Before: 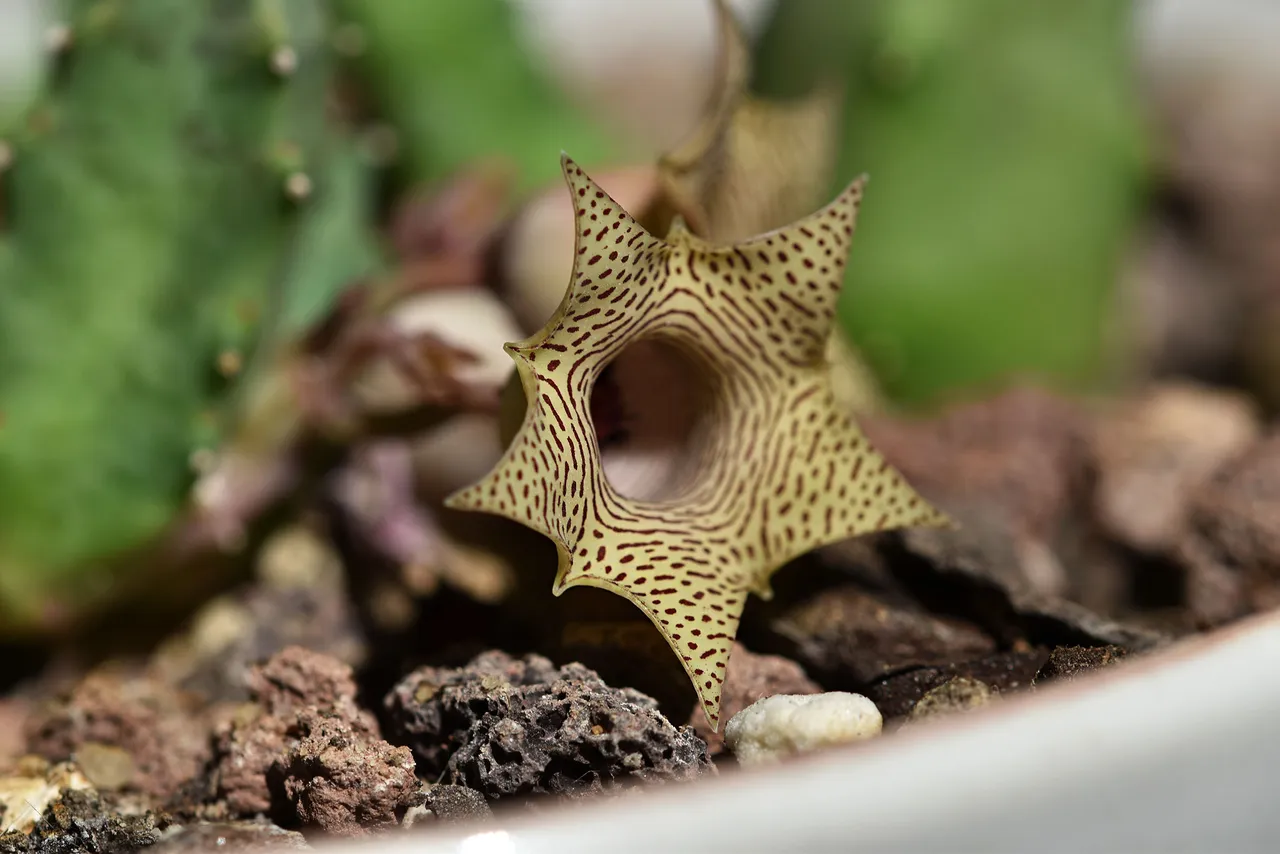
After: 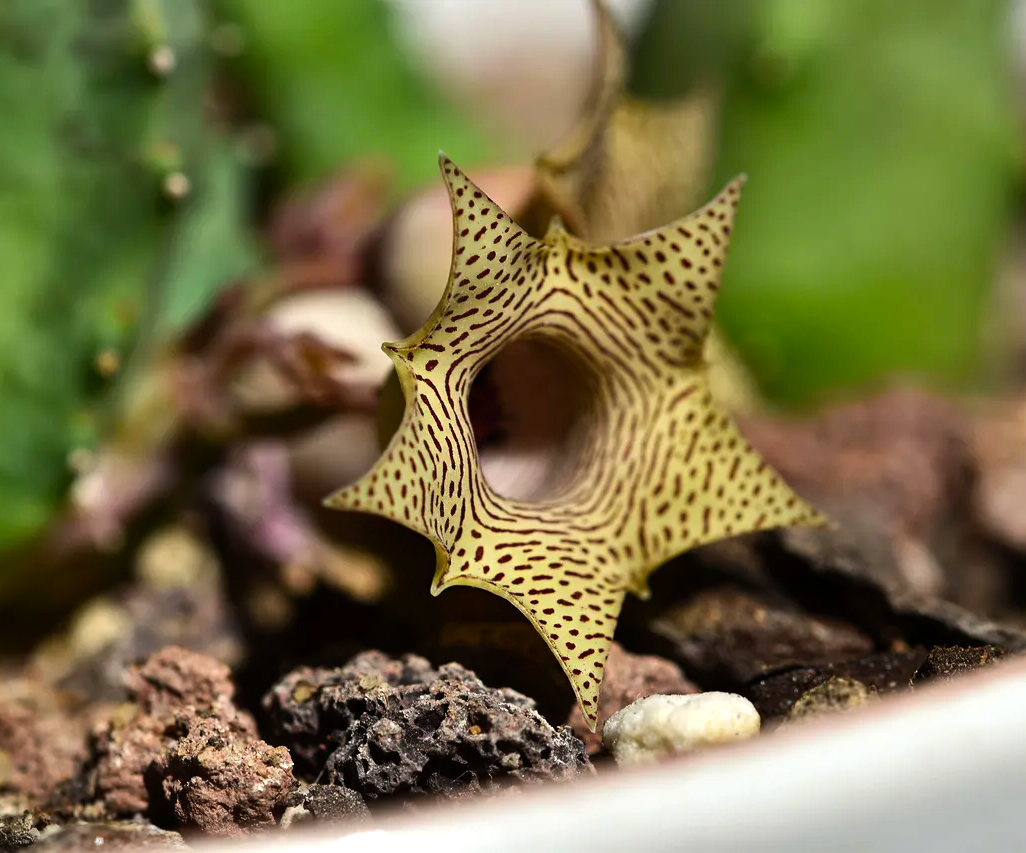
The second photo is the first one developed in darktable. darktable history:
tone equalizer: -8 EV -0.417 EV, -7 EV -0.389 EV, -6 EV -0.333 EV, -5 EV -0.222 EV, -3 EV 0.222 EV, -2 EV 0.333 EV, -1 EV 0.389 EV, +0 EV 0.417 EV, edges refinement/feathering 500, mask exposure compensation -1.57 EV, preserve details no
crop and rotate: left 9.597%, right 10.195%
color balance rgb: perceptual saturation grading › global saturation 20%, global vibrance 10%
